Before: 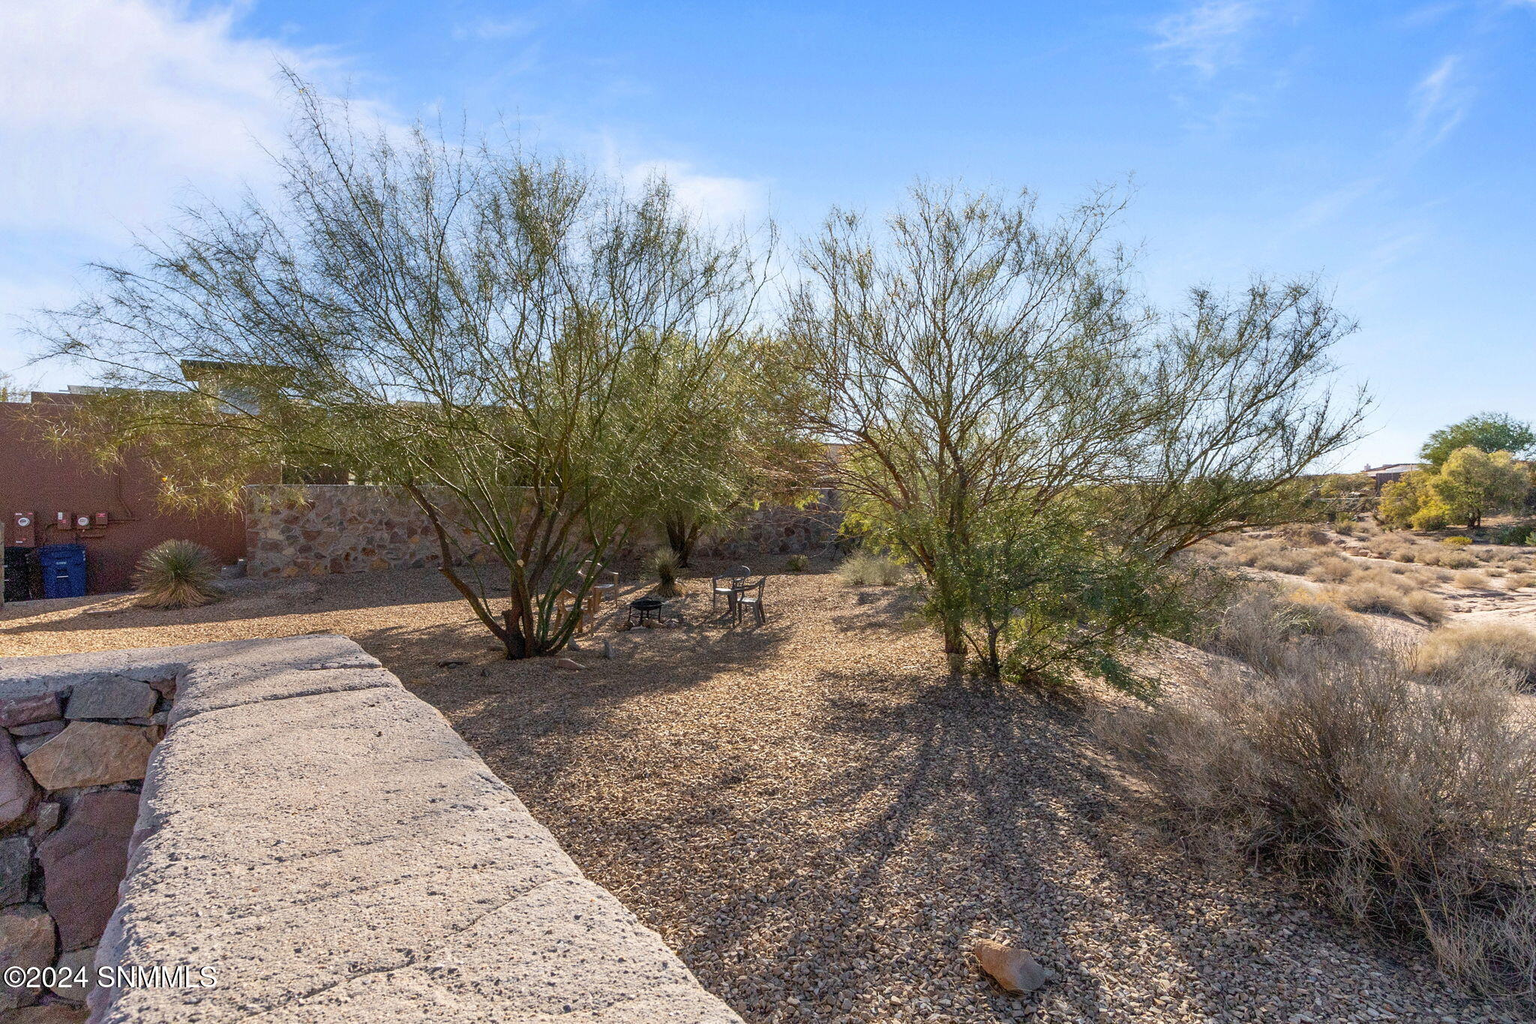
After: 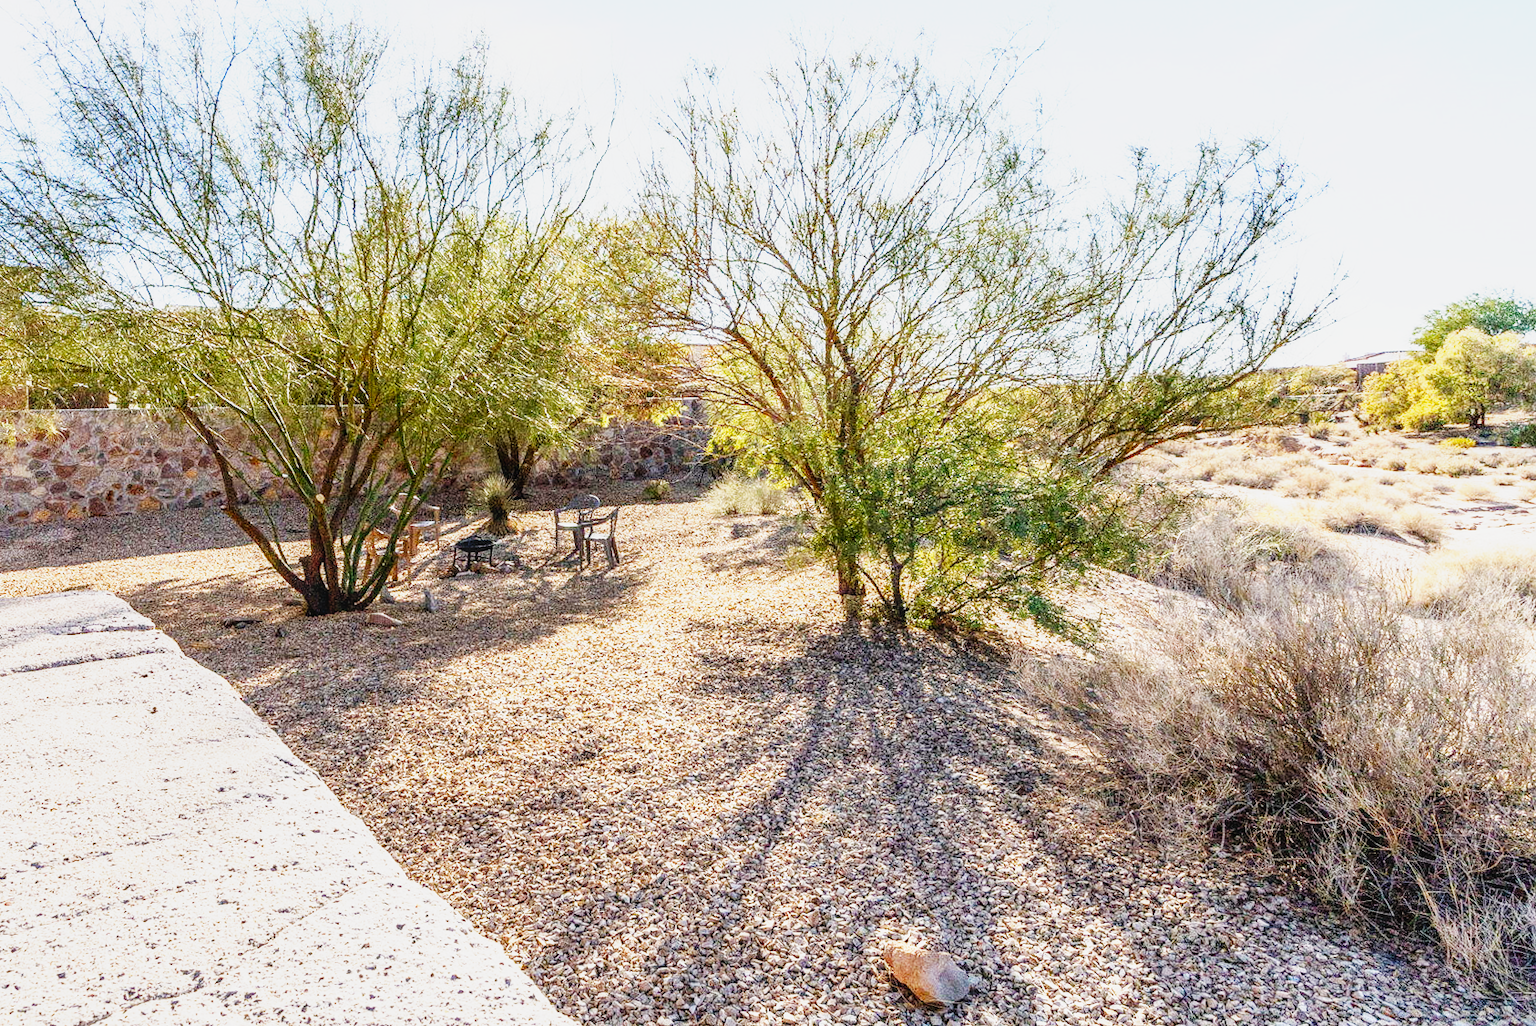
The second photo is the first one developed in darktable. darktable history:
color zones: curves: ch0 [(0.068, 0.464) (0.25, 0.5) (0.48, 0.508) (0.75, 0.536) (0.886, 0.476) (0.967, 0.456)]; ch1 [(0.066, 0.456) (0.25, 0.5) (0.616, 0.508) (0.746, 0.56) (0.934, 0.444)]
rotate and perspective: rotation -1.42°, crop left 0.016, crop right 0.984, crop top 0.035, crop bottom 0.965
tone equalizer: -7 EV 0.13 EV, smoothing diameter 25%, edges refinement/feathering 10, preserve details guided filter
base curve: curves: ch0 [(0, 0) (0.007, 0.004) (0.027, 0.03) (0.046, 0.07) (0.207, 0.54) (0.442, 0.872) (0.673, 0.972) (1, 1)], preserve colors none
crop: left 16.315%, top 14.246%
contrast brightness saturation: contrast -0.11
exposure: black level correction 0.001, exposure 0.5 EV, compensate exposure bias true, compensate highlight preservation false
local contrast: on, module defaults
